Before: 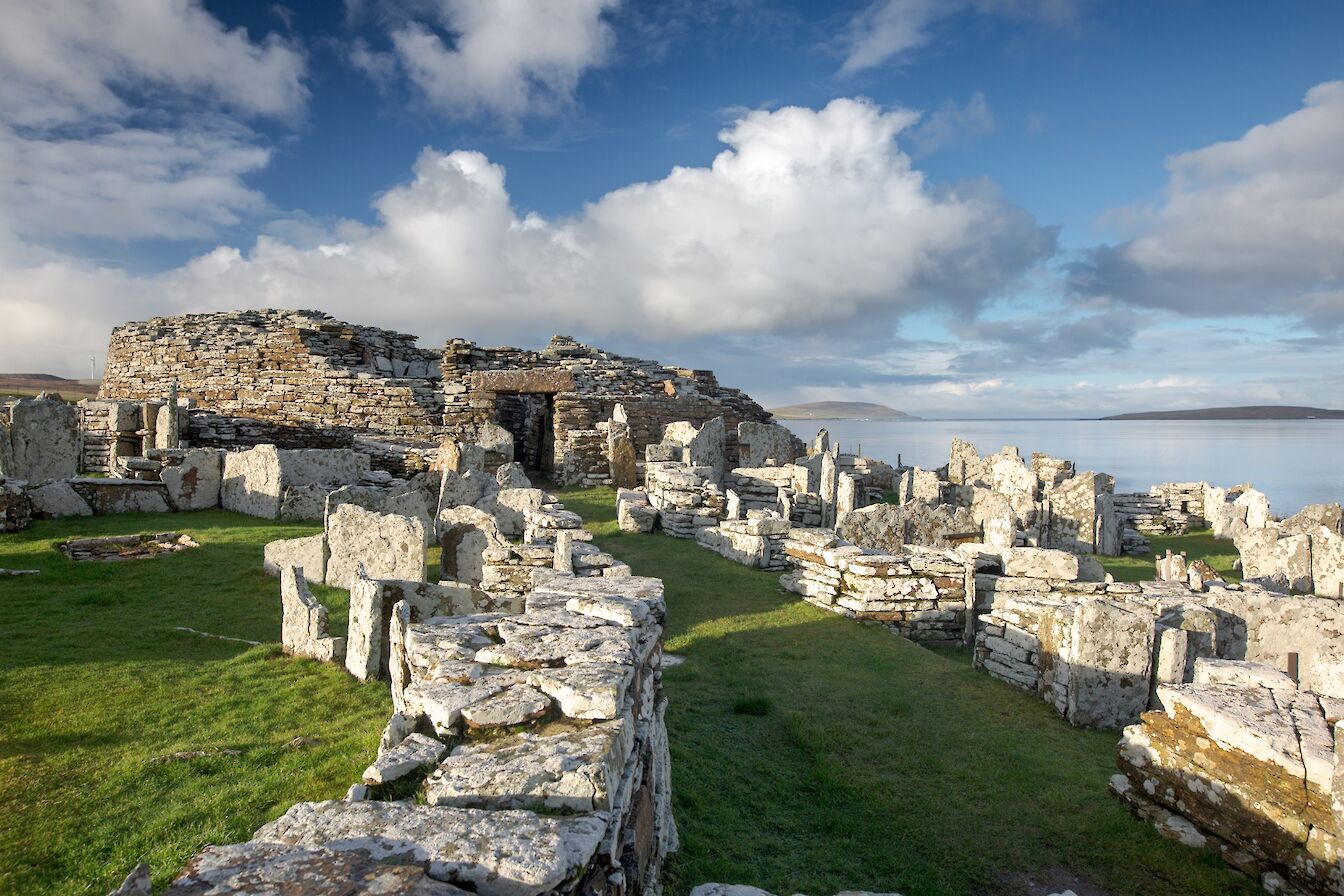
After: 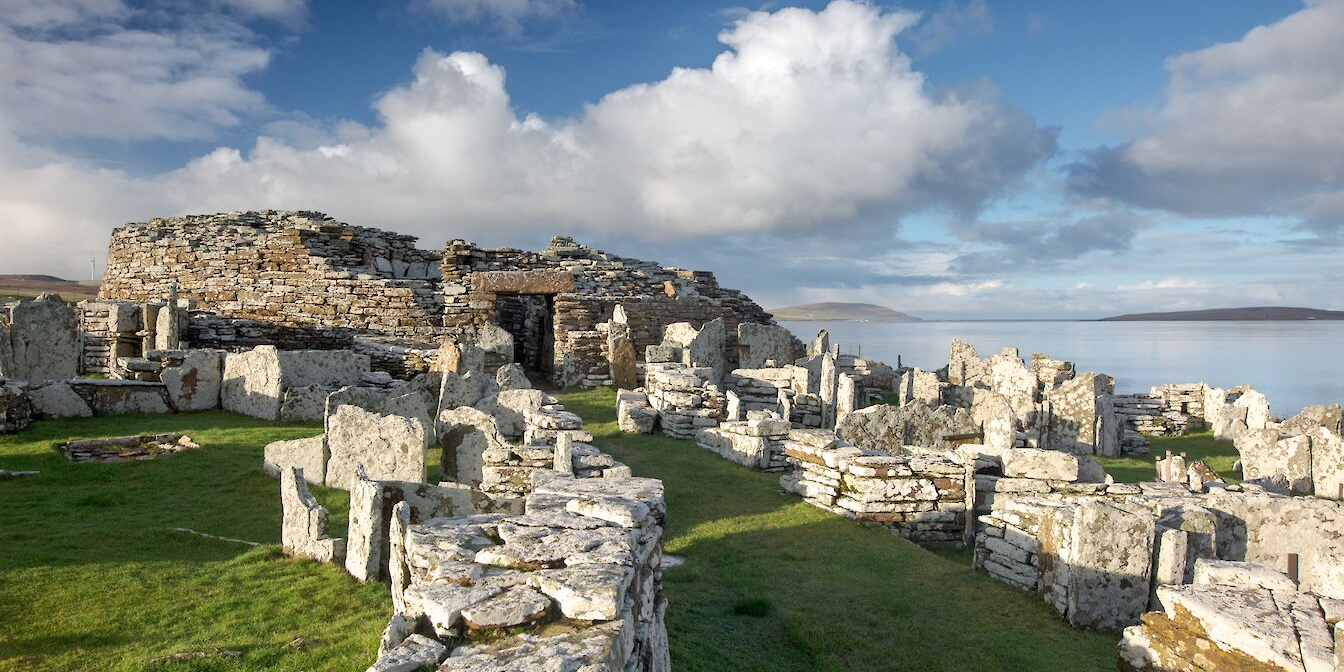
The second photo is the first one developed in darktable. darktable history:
crop: top 11.088%, bottom 13.826%
